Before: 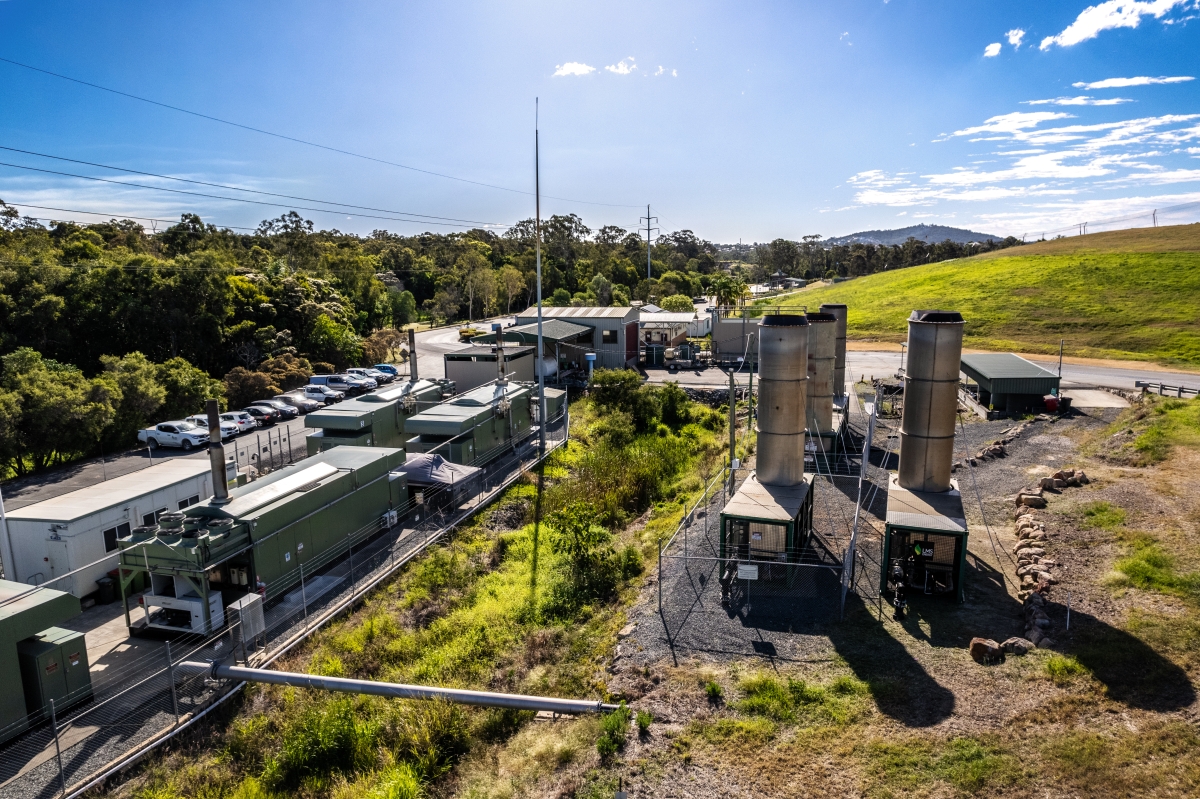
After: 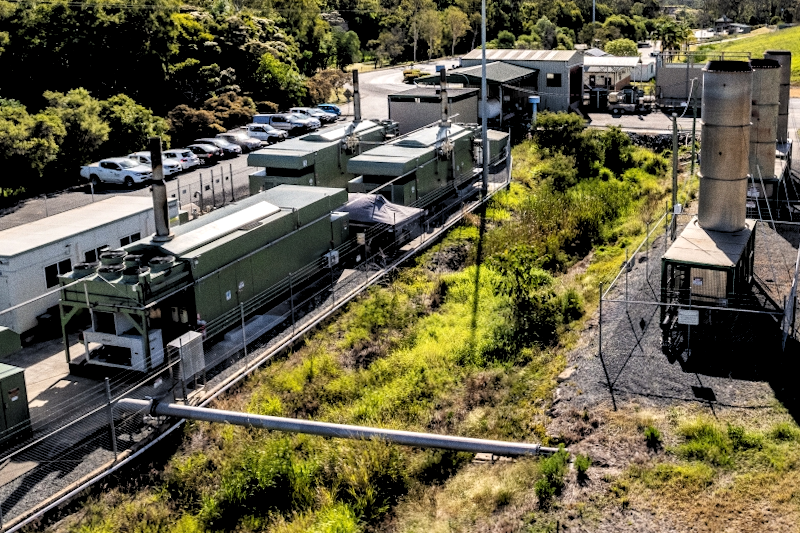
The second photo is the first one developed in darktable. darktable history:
crop and rotate: angle -0.82°, left 3.85%, top 31.828%, right 27.992%
rgb levels: levels [[0.013, 0.434, 0.89], [0, 0.5, 1], [0, 0.5, 1]]
shadows and highlights: shadows 52.34, highlights -28.23, soften with gaussian
grain: coarseness 0.09 ISO
